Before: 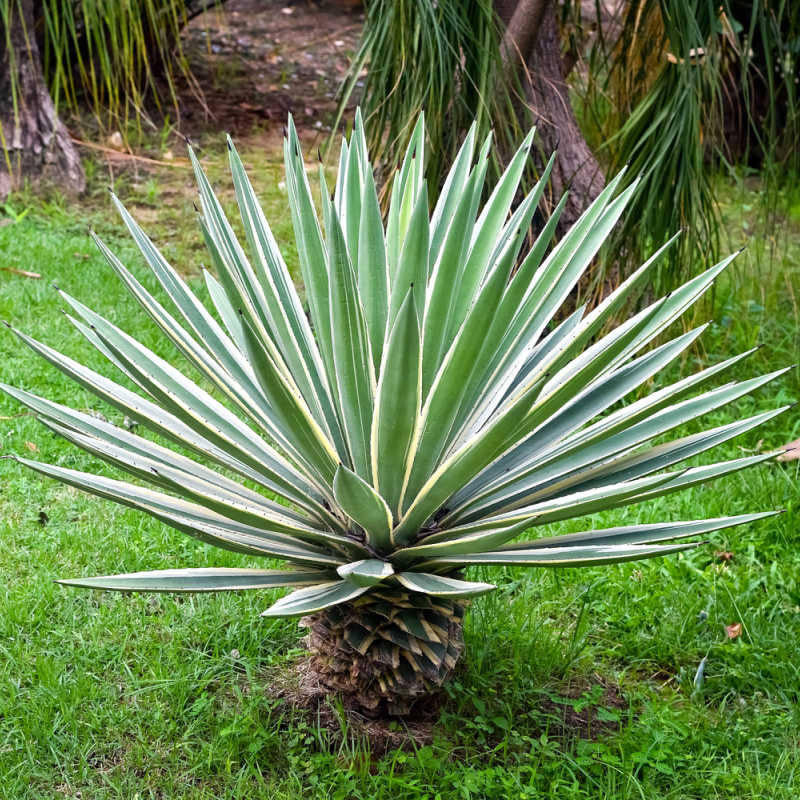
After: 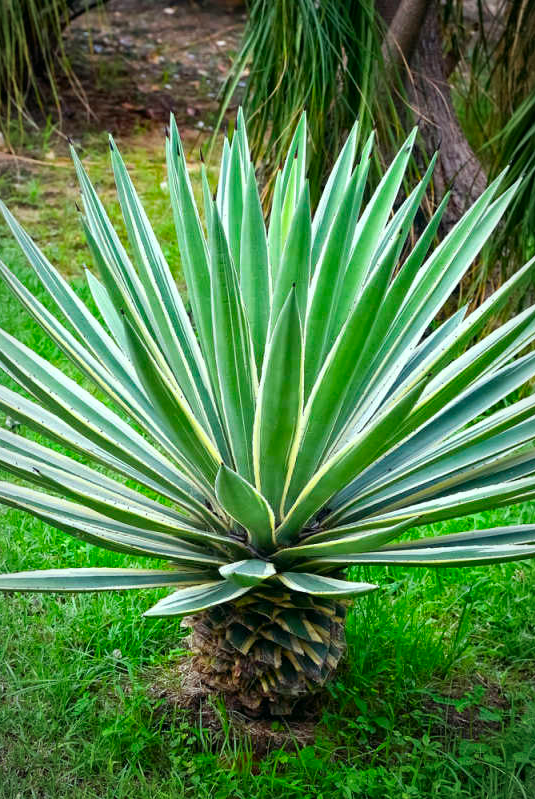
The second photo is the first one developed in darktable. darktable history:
vignetting: fall-off radius 69.32%, automatic ratio true
color zones: curves: ch0 [(0, 0.5) (0.143, 0.5) (0.286, 0.5) (0.429, 0.5) (0.571, 0.5) (0.714, 0.476) (0.857, 0.5) (1, 0.5)]; ch2 [(0, 0.5) (0.143, 0.5) (0.286, 0.5) (0.429, 0.5) (0.571, 0.5) (0.714, 0.487) (0.857, 0.5) (1, 0.5)]
color correction: highlights a* -7.28, highlights b* 1.17, shadows a* -3.3, saturation 1.39
crop and rotate: left 14.919%, right 18.095%
